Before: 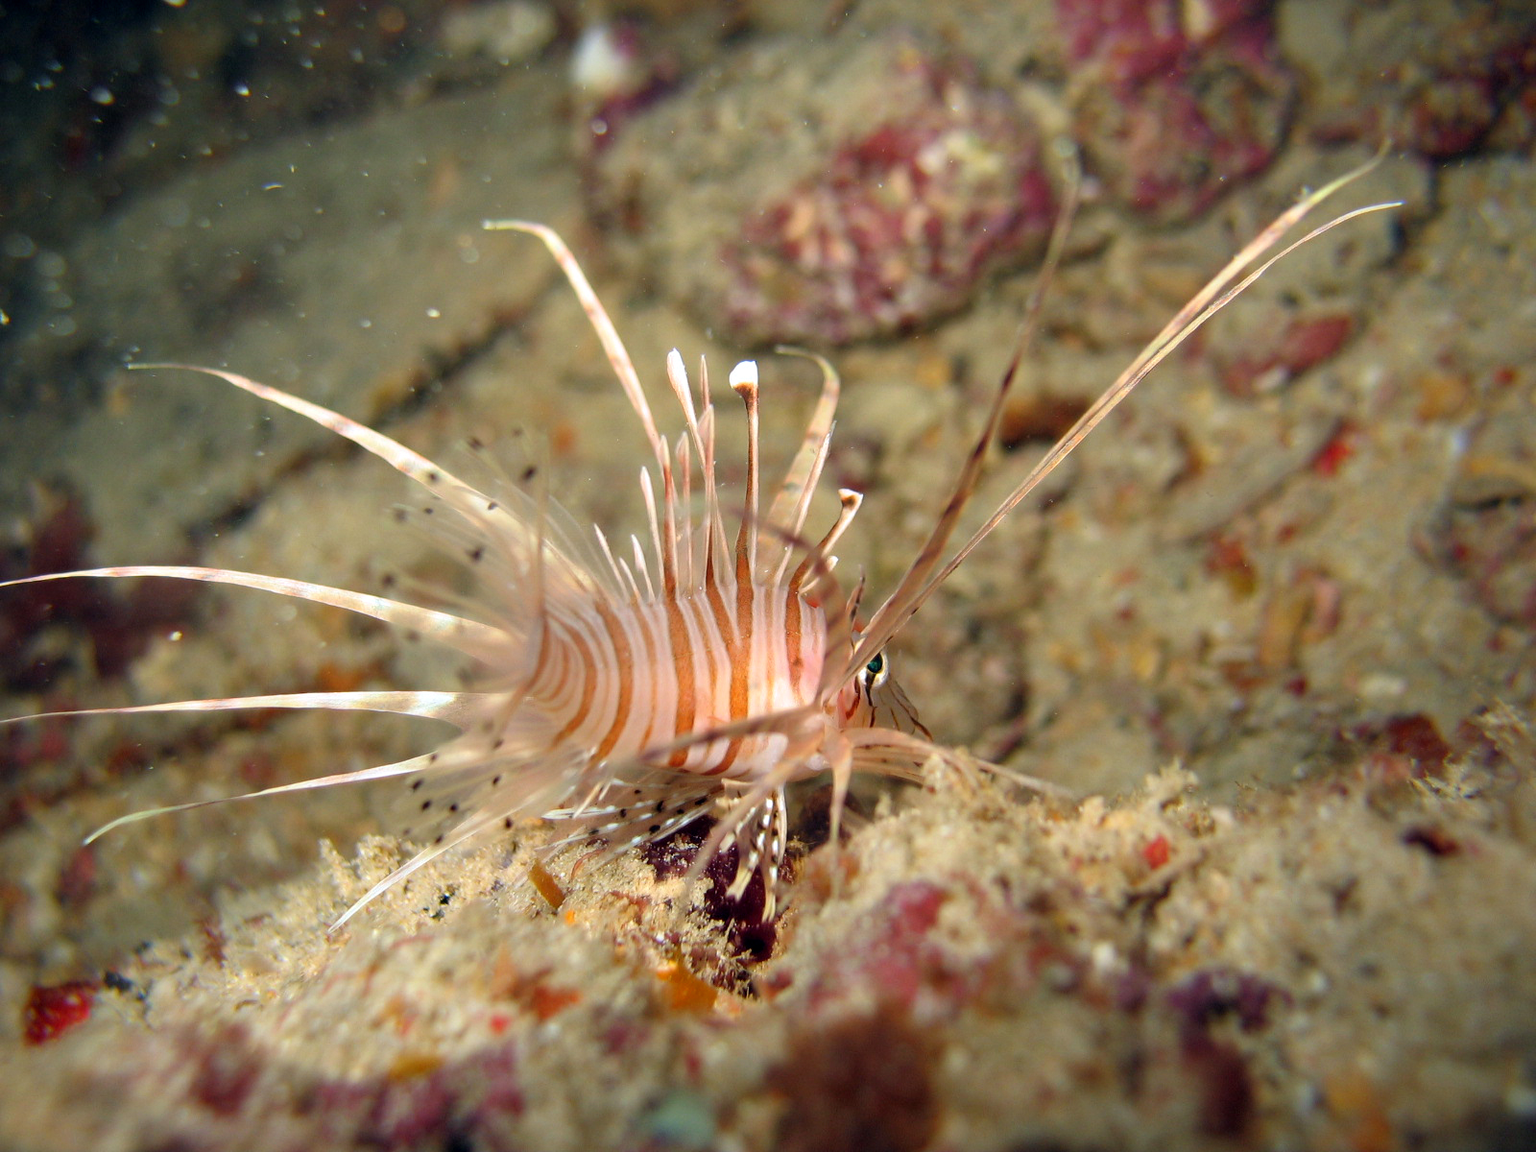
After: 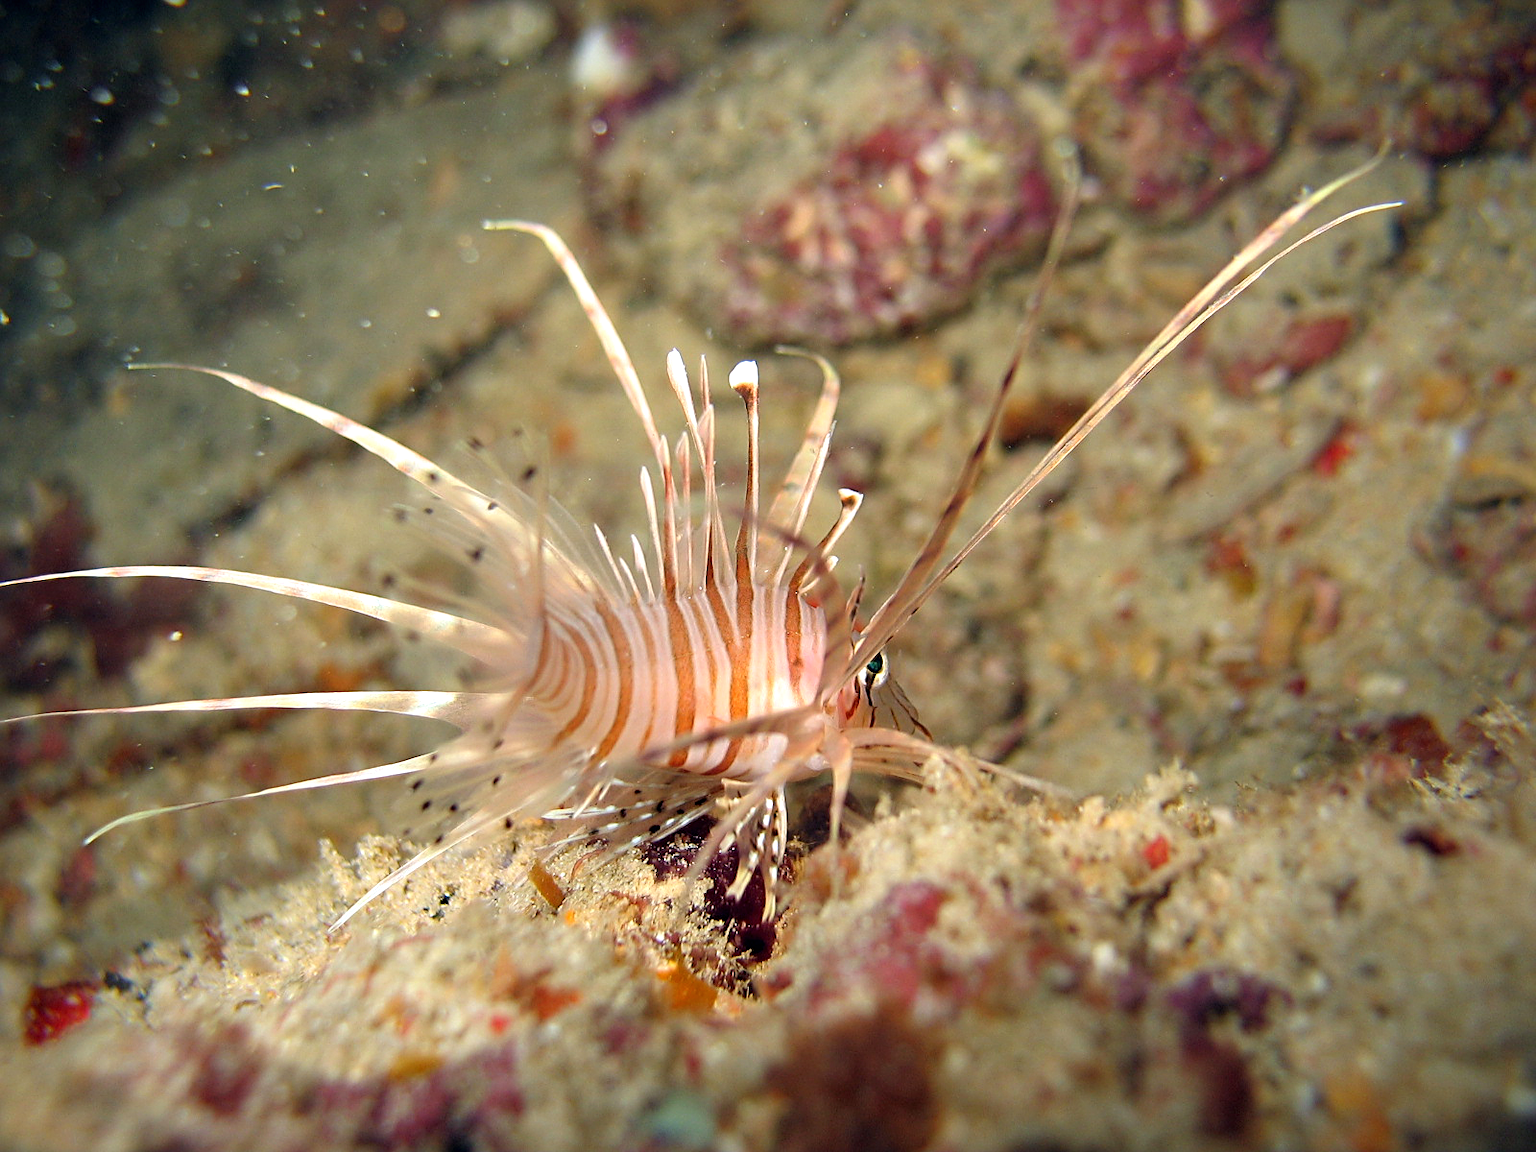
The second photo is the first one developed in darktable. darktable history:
sharpen: on, module defaults
exposure: black level correction 0, exposure 0.2 EV, compensate exposure bias true, compensate highlight preservation false
